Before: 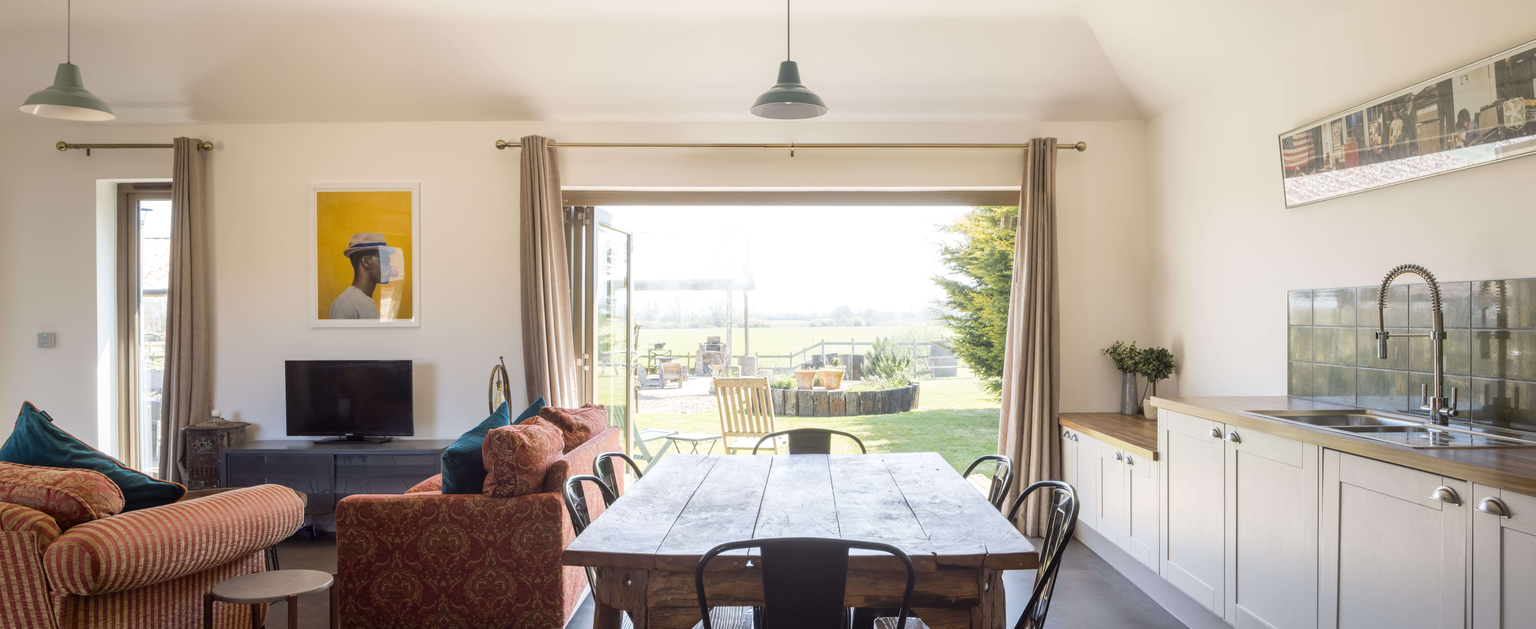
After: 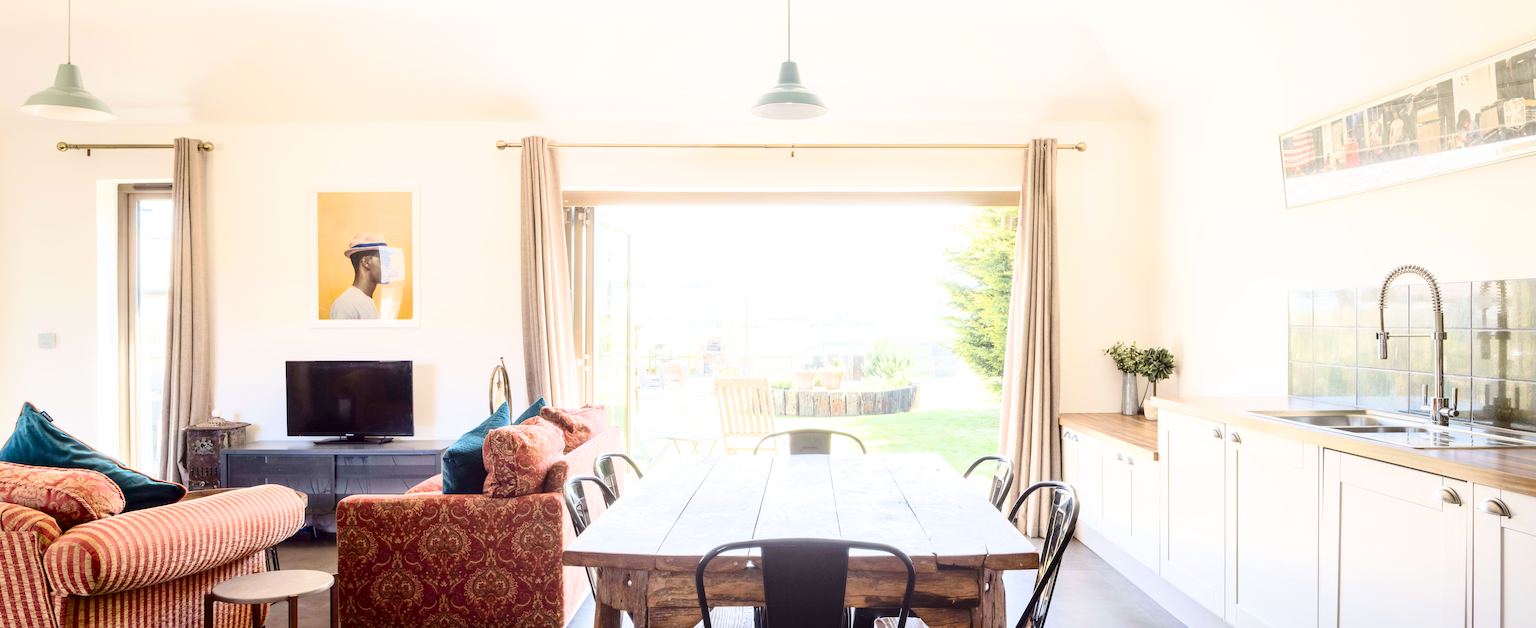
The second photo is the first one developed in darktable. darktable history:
exposure: black level correction 0, exposure 2.338 EV, compensate highlight preservation false
contrast brightness saturation: contrast 0.195, brightness -0.236, saturation 0.114
filmic rgb: black relative exposure -7.65 EV, white relative exposure 4.56 EV, threshold 2.98 EV, hardness 3.61, enable highlight reconstruction true
